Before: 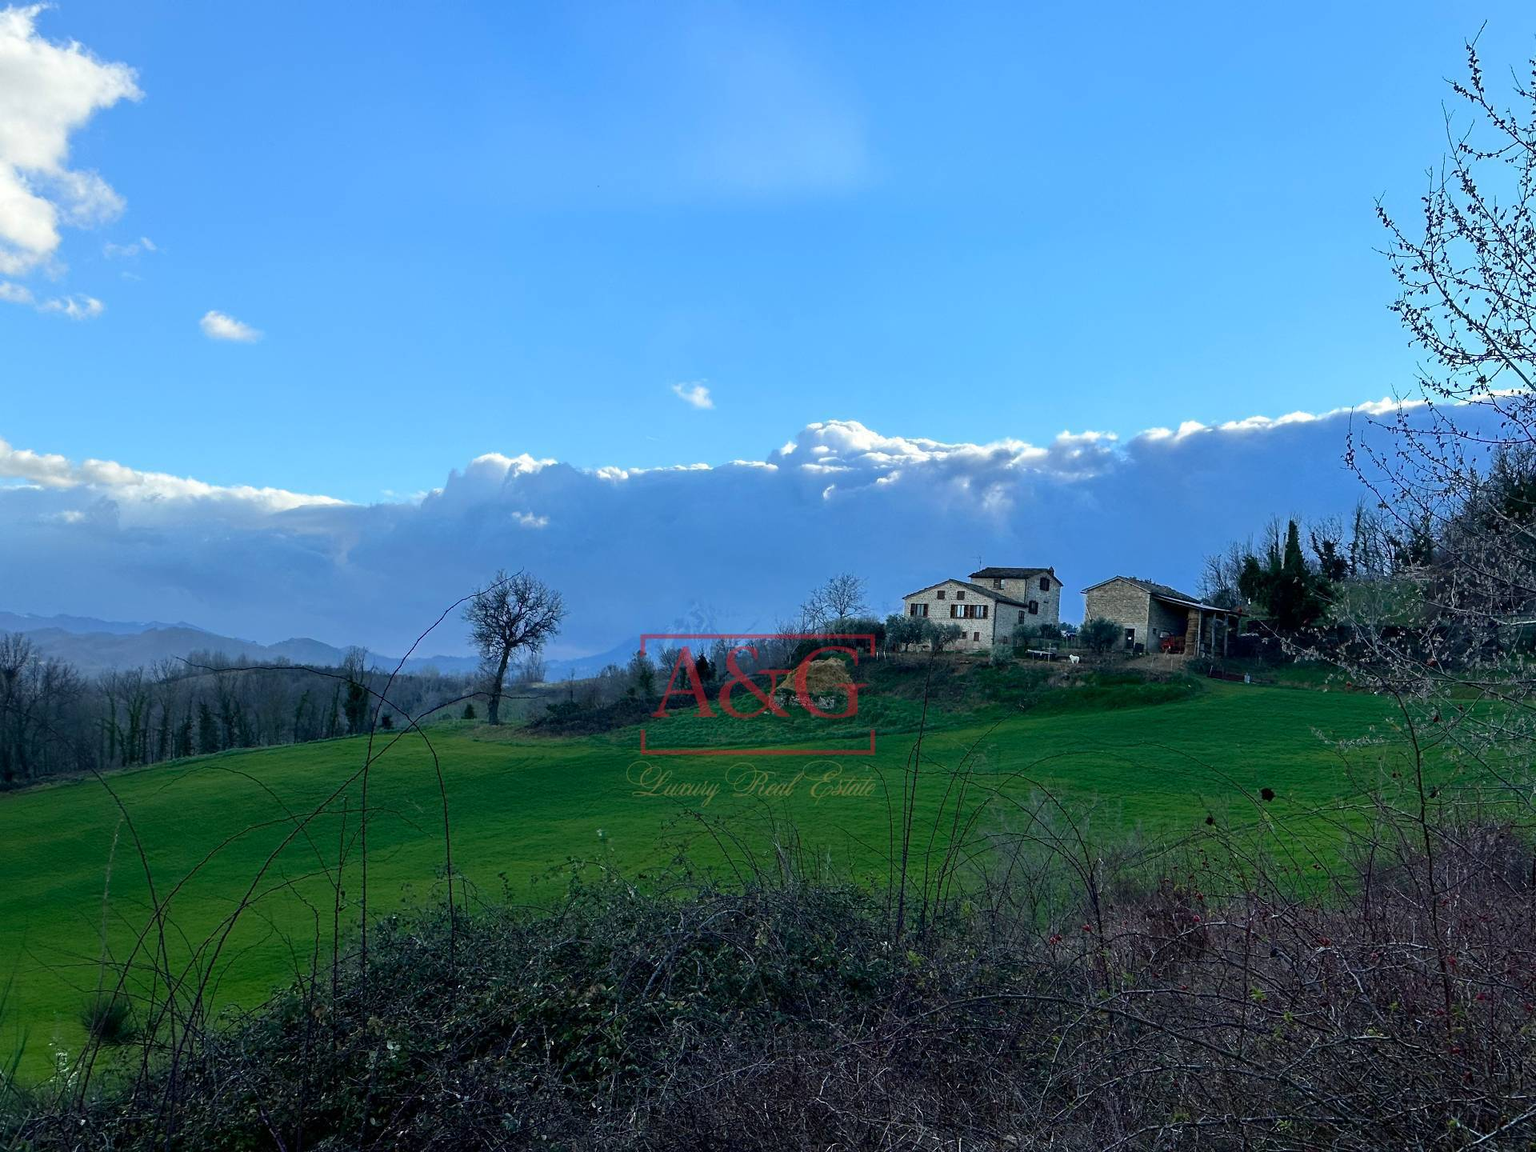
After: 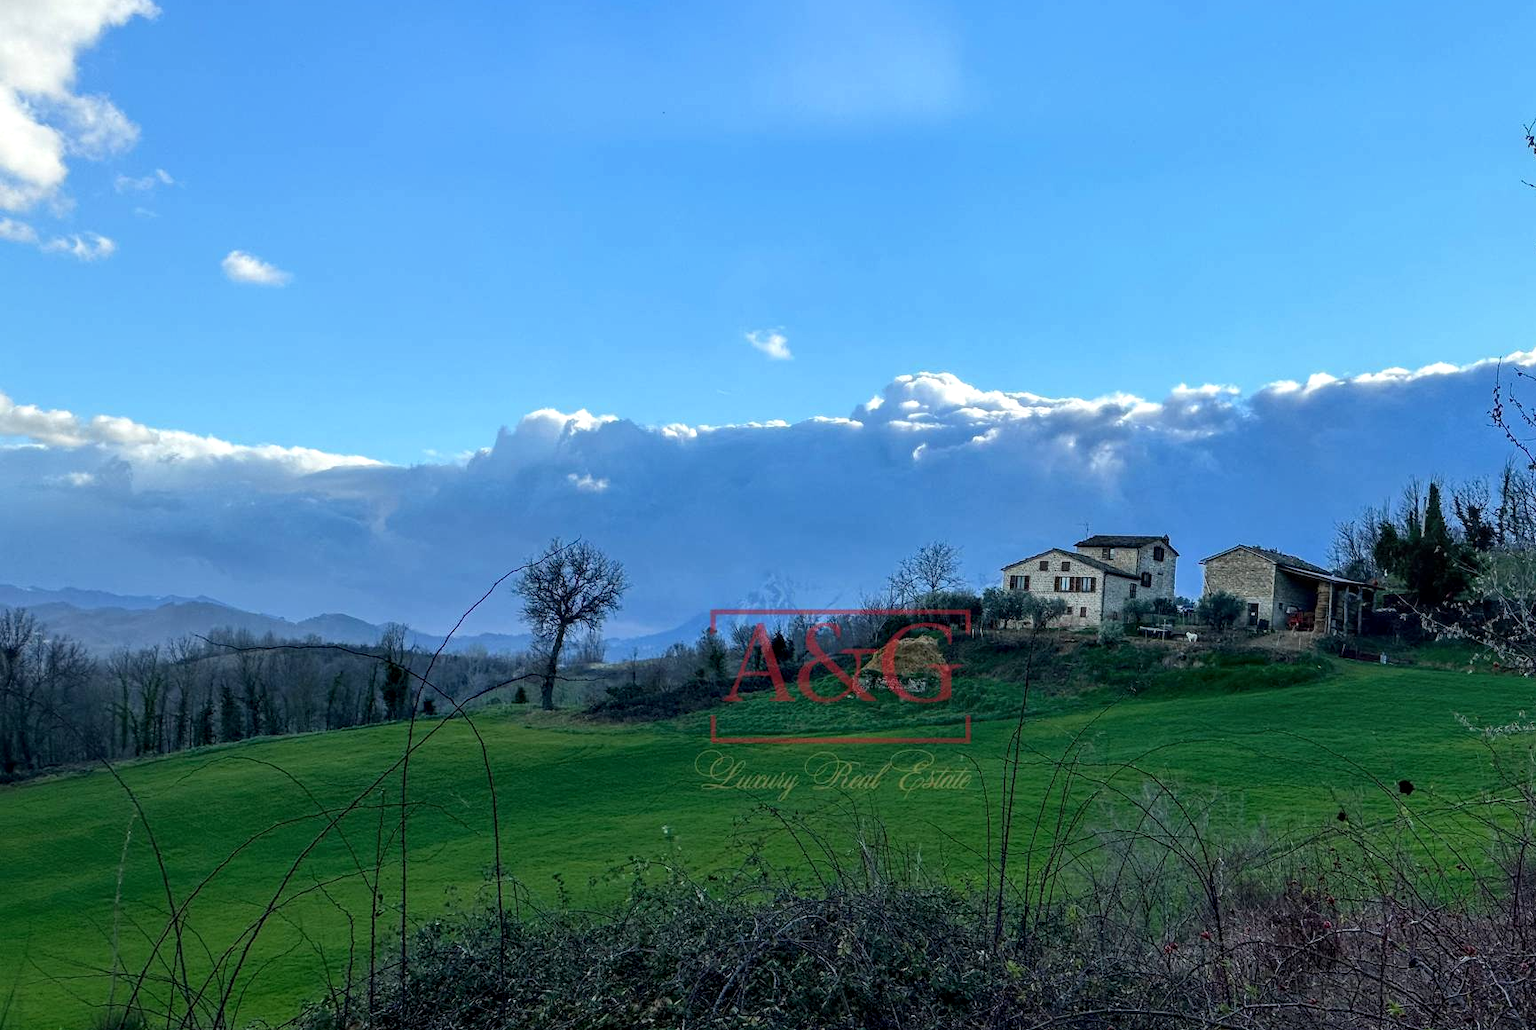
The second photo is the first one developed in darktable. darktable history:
local contrast: highlights 6%, shadows 2%, detail 134%
crop: top 7.41%, right 9.824%, bottom 11.949%
contrast equalizer: octaves 7, y [[0.5 ×6], [0.5 ×6], [0.5, 0.5, 0.501, 0.545, 0.707, 0.863], [0 ×6], [0 ×6]], mix -0.18
